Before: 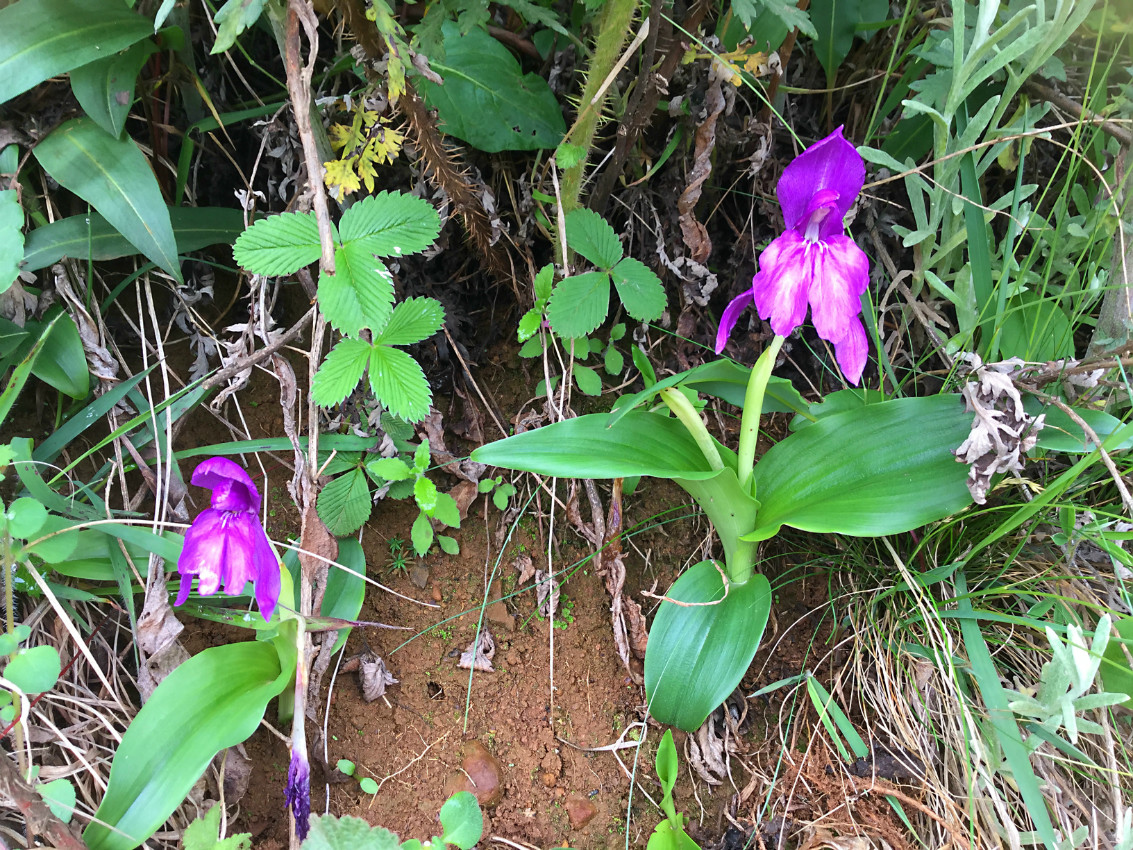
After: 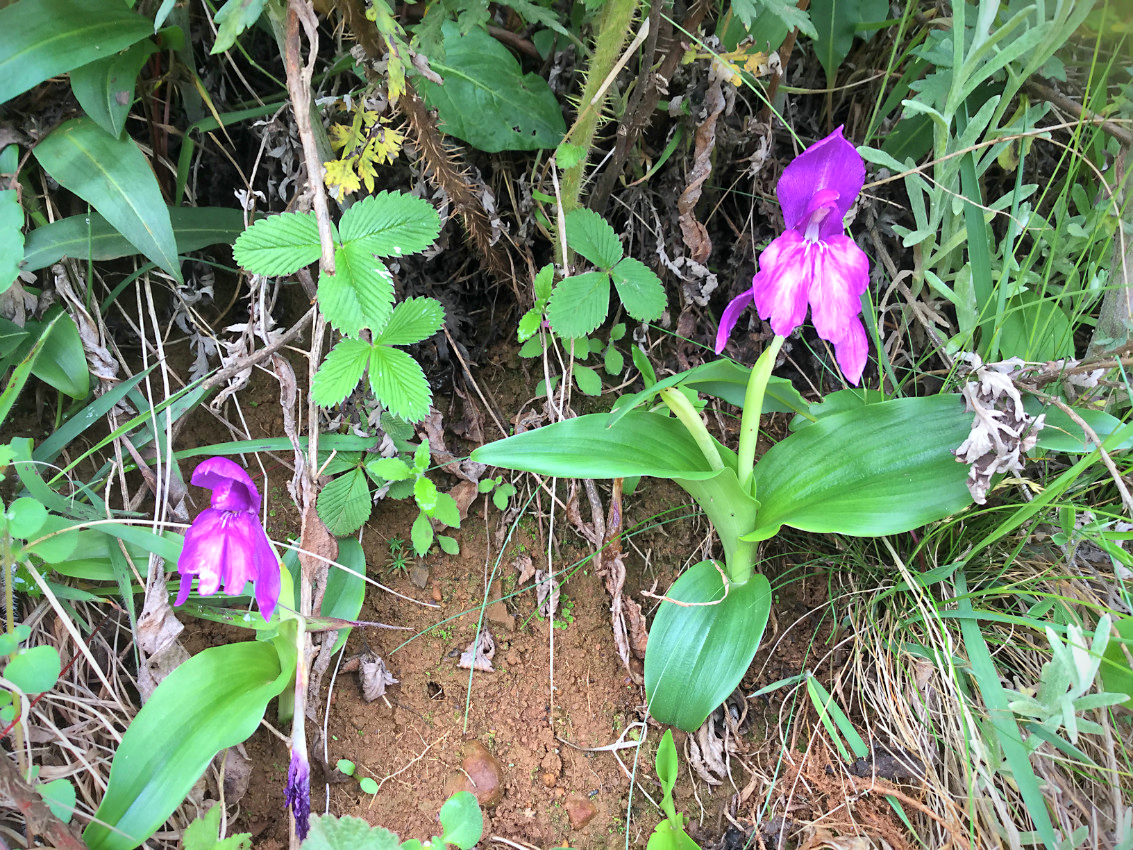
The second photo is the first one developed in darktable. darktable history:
global tonemap: drago (1, 100), detail 1
white balance: red 0.978, blue 0.999
color balance: contrast -0.5%
vignetting: fall-off start 88.53%, fall-off radius 44.2%, saturation 0.376, width/height ratio 1.161
